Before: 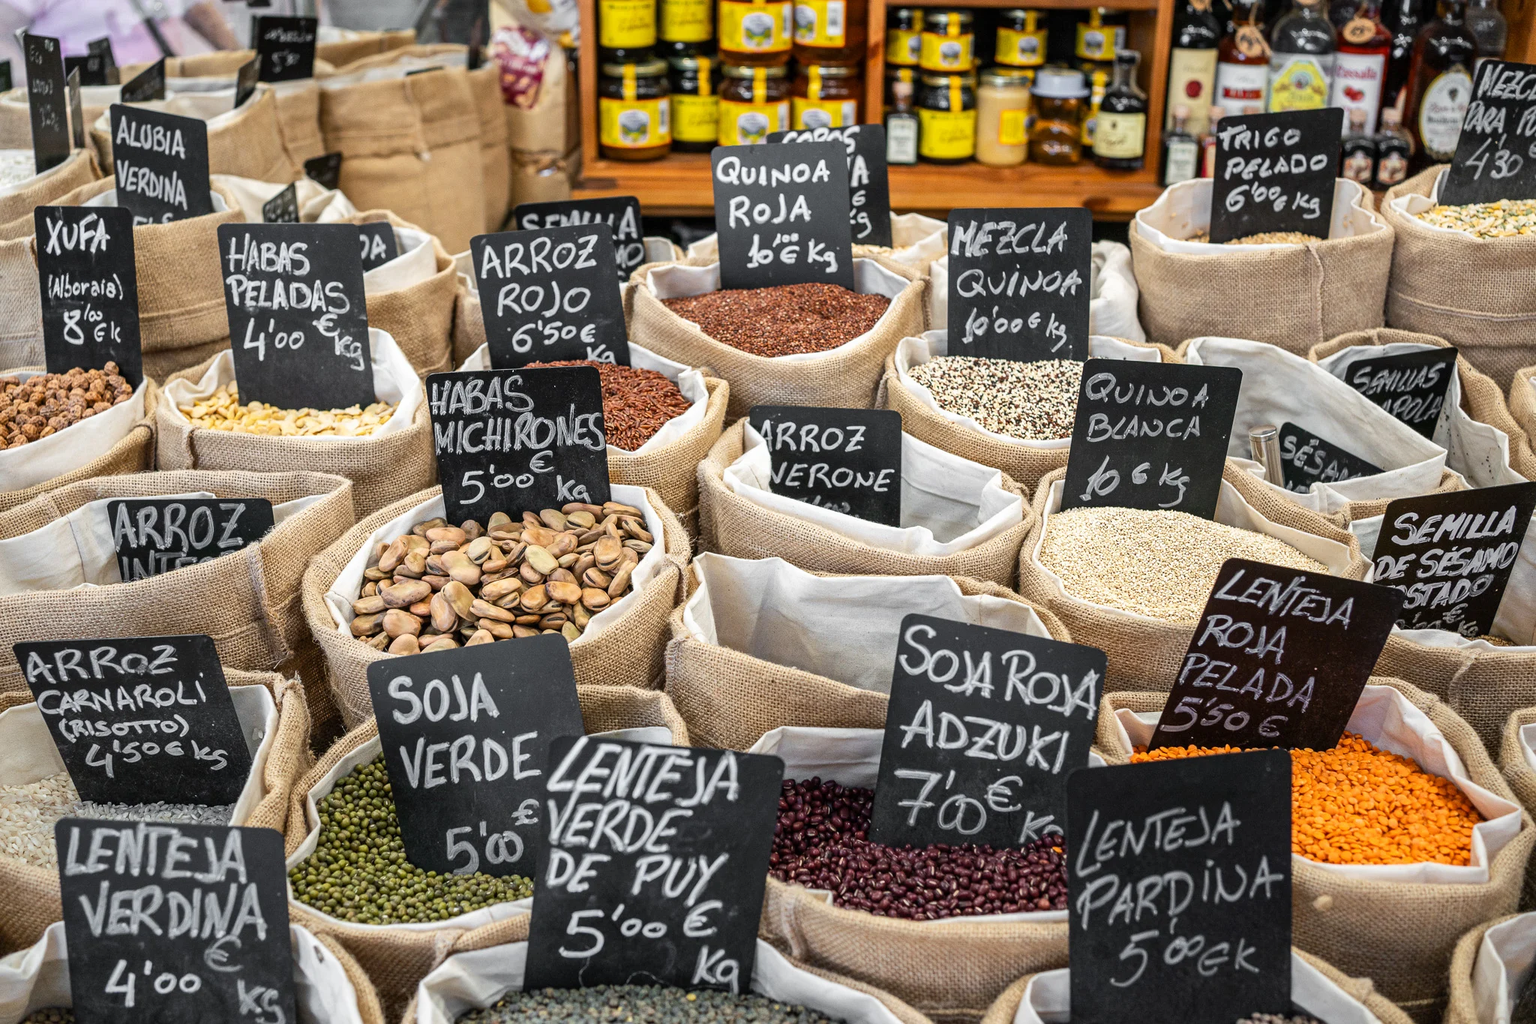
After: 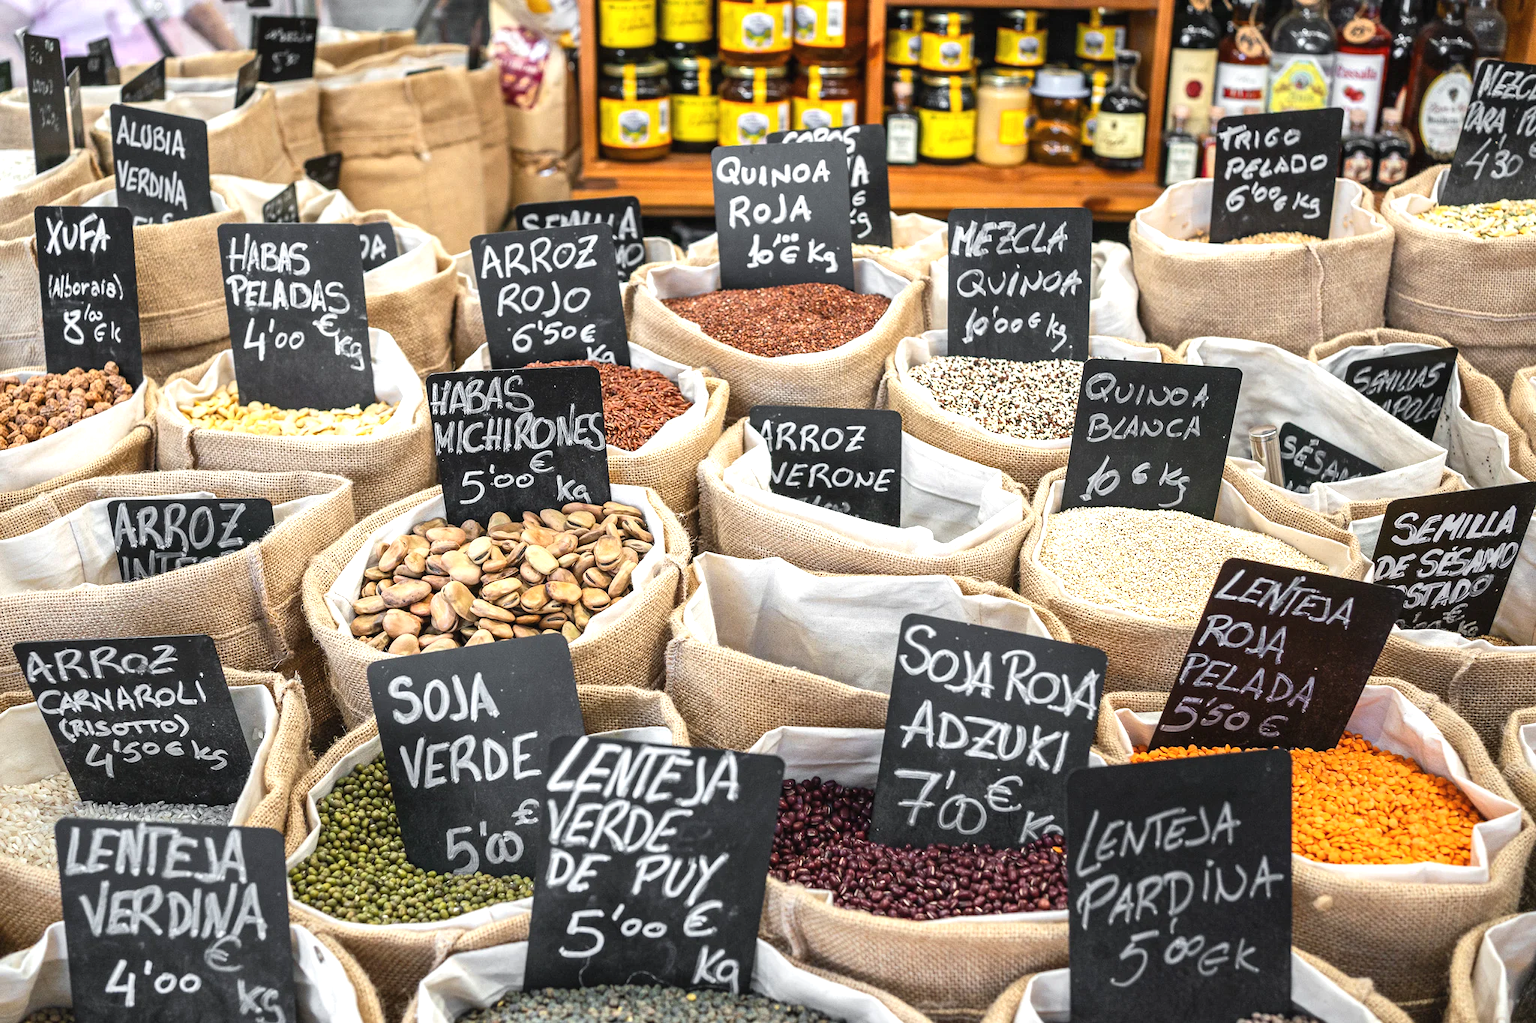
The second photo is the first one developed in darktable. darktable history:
exposure: black level correction -0.002, exposure 0.544 EV, compensate exposure bias true, compensate highlight preservation false
